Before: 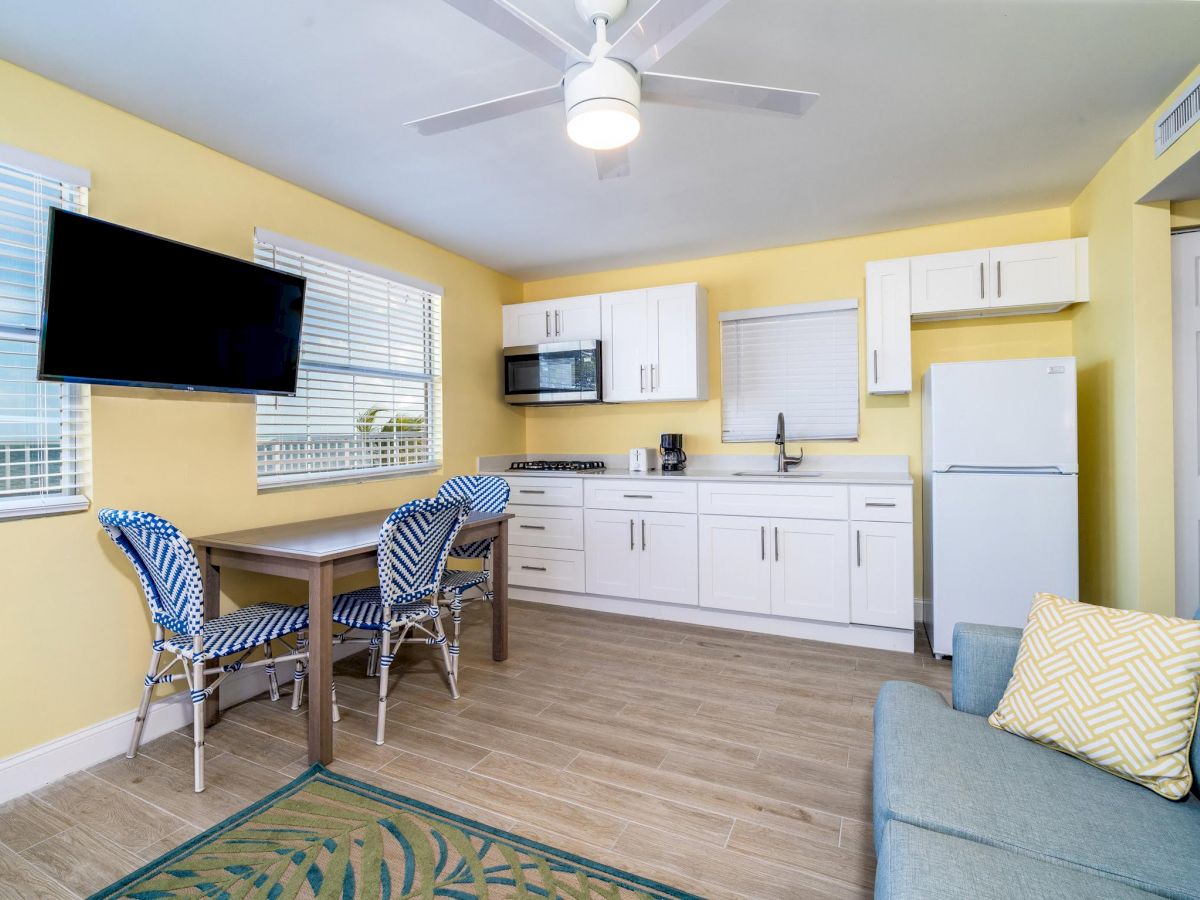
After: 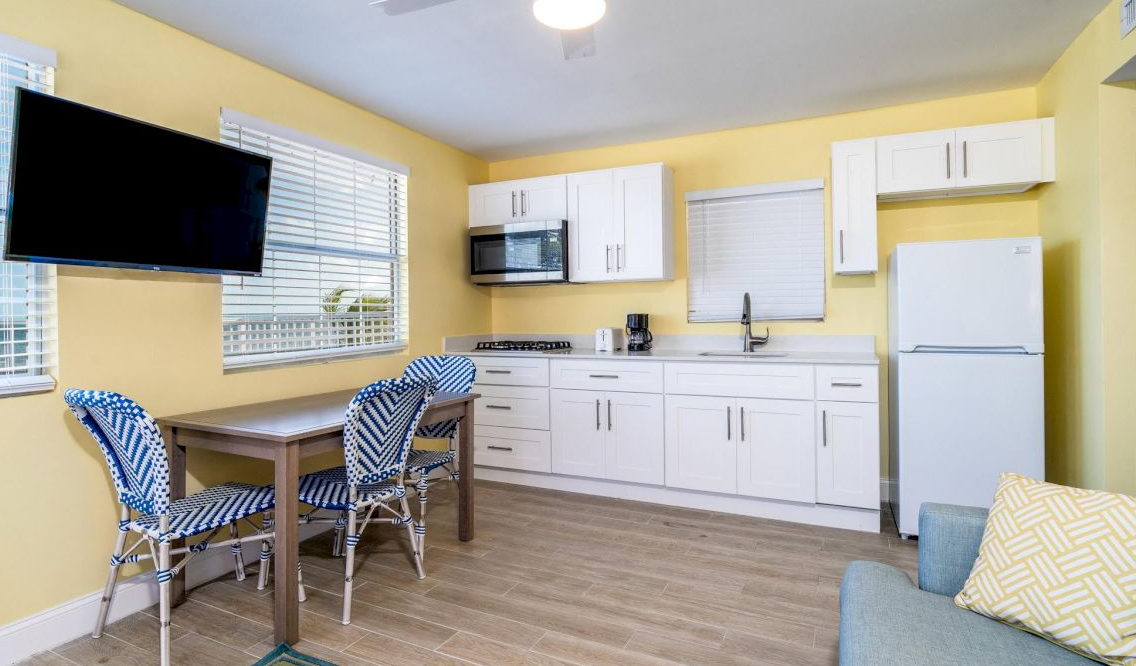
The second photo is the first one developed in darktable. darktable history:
crop and rotate: left 2.845%, top 13.347%, right 2.438%, bottom 12.643%
exposure: exposure 0.014 EV, compensate highlight preservation false
